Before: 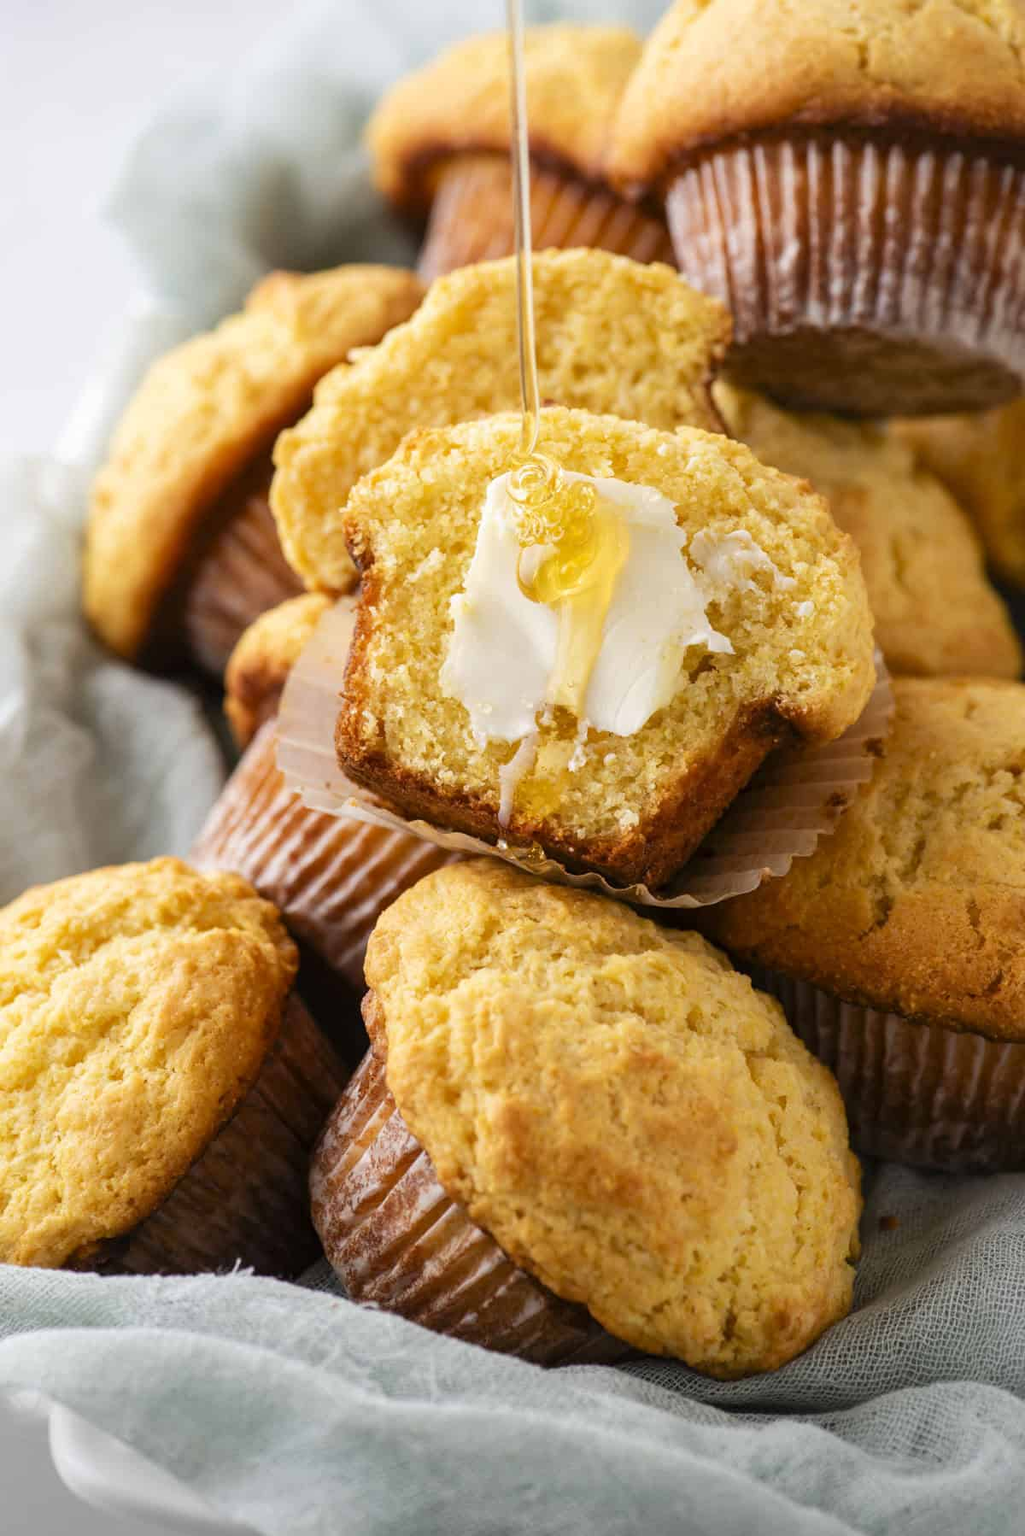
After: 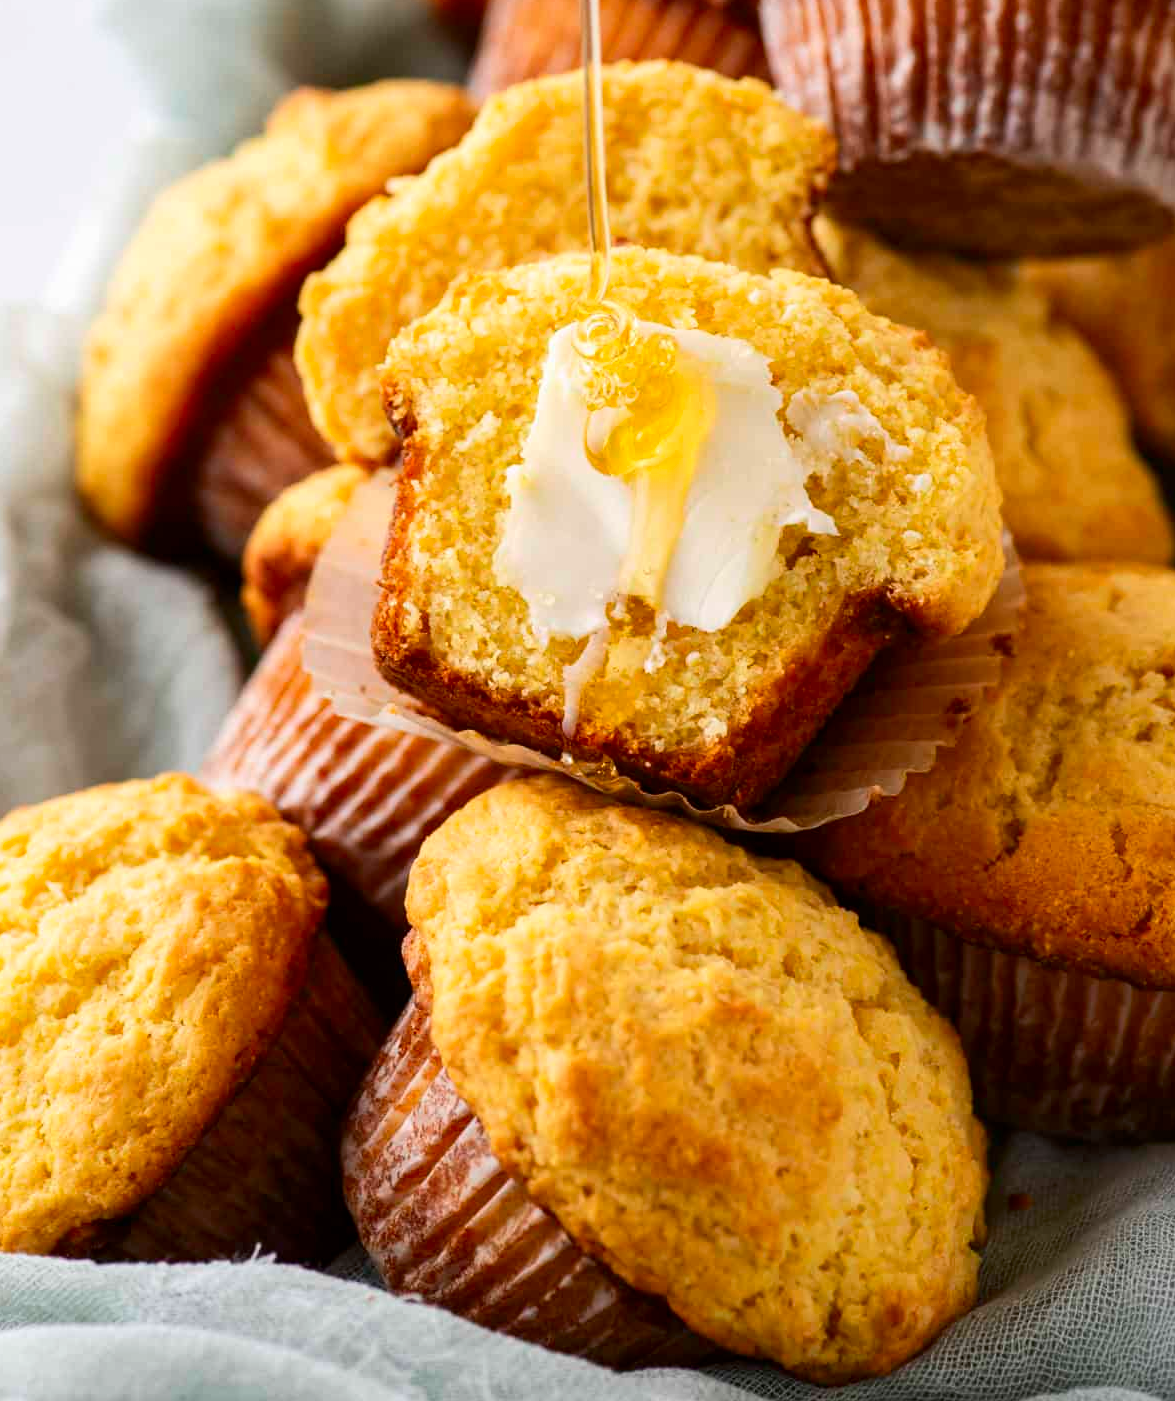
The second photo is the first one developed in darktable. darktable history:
crop and rotate: left 1.814%, top 12.818%, right 0.25%, bottom 9.225%
contrast brightness saturation: contrast 0.13, brightness -0.05, saturation 0.16
